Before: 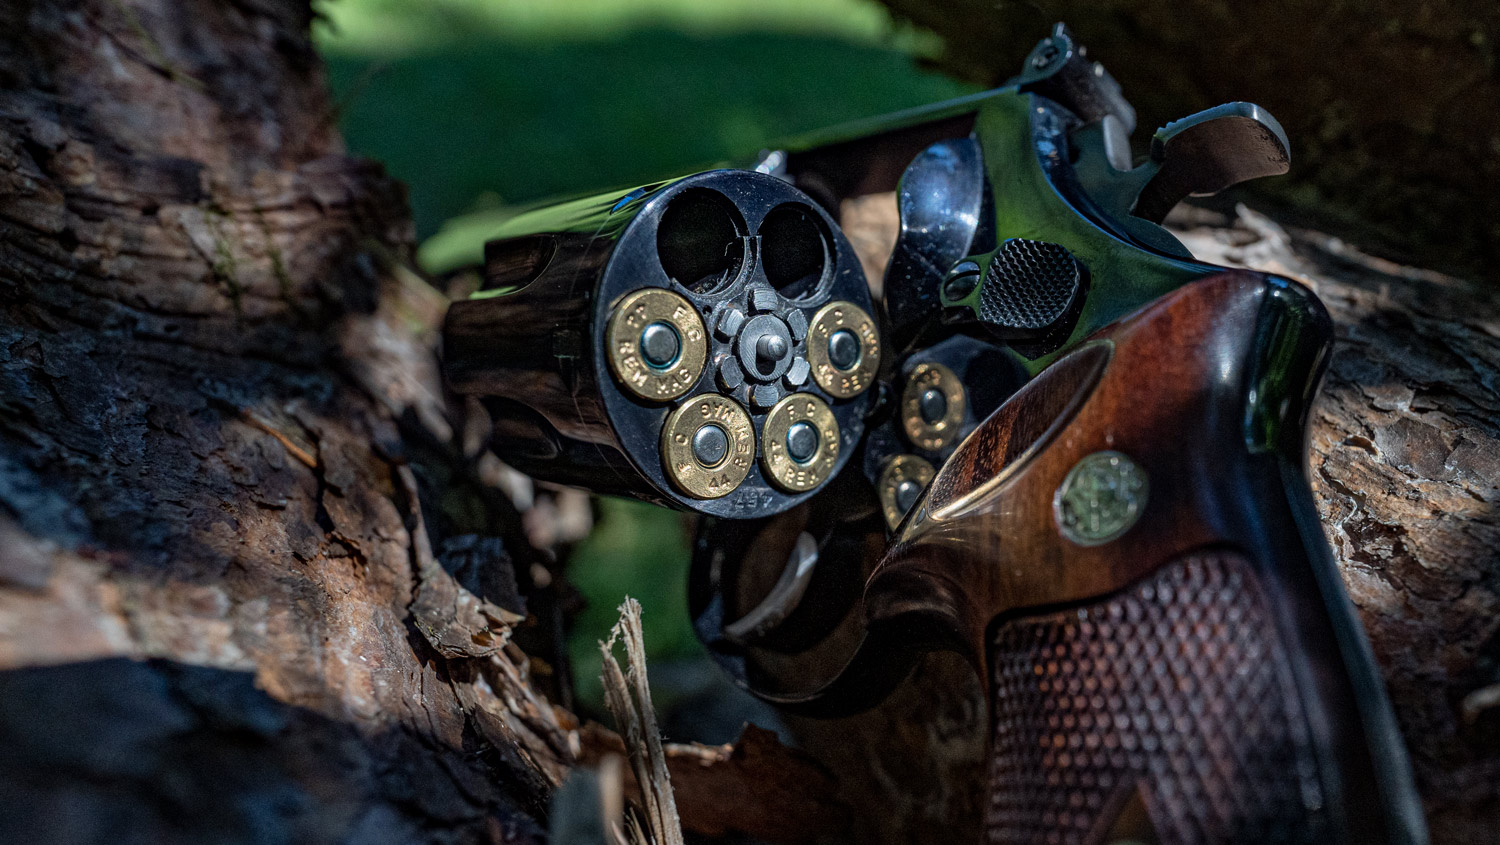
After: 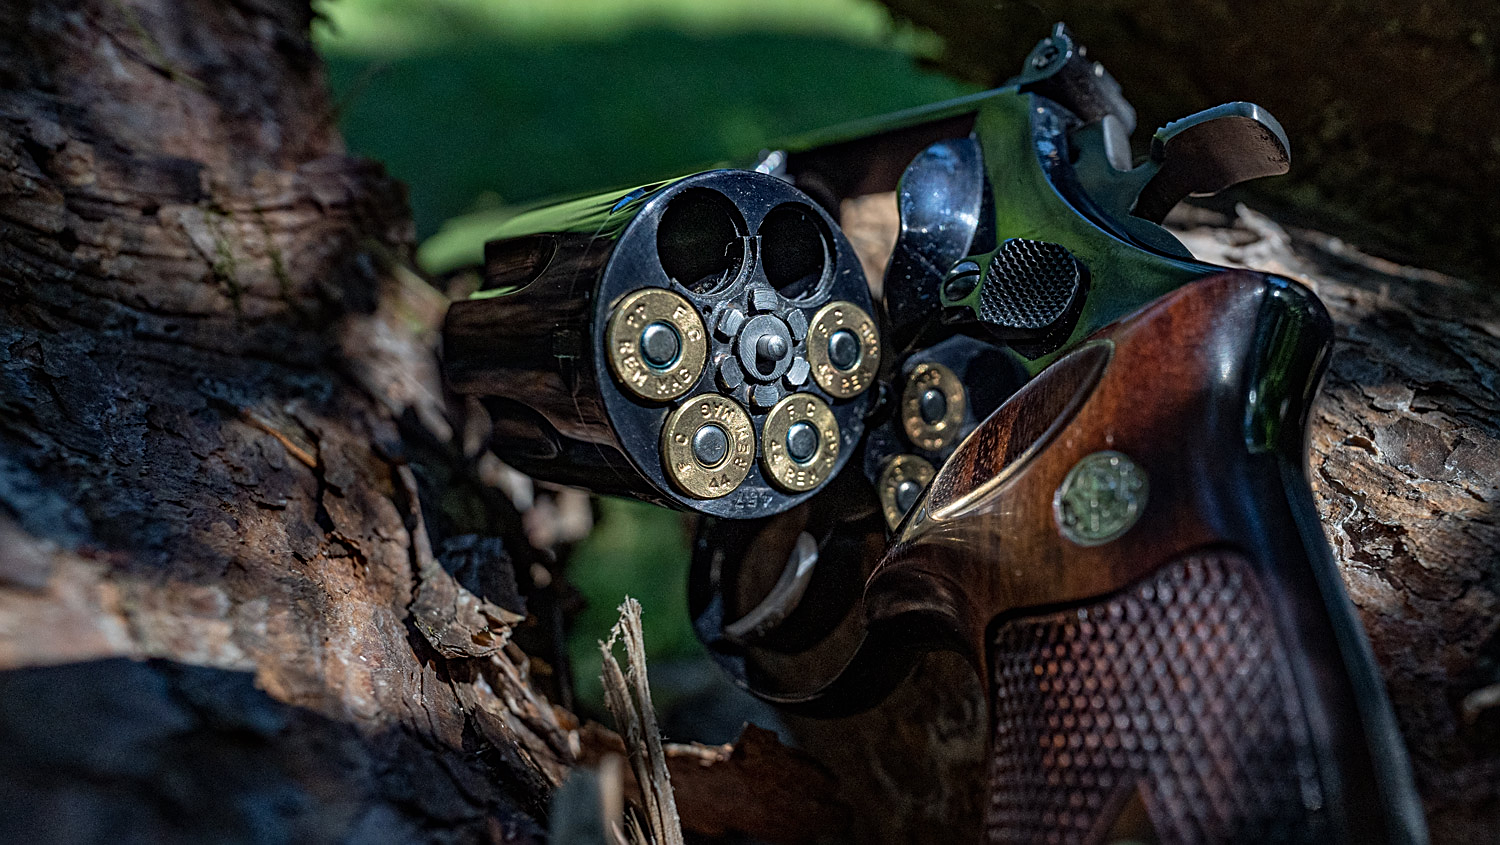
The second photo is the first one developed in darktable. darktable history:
sharpen: on, module defaults
exposure: black level correction 0, compensate exposure bias true, compensate highlight preservation false
